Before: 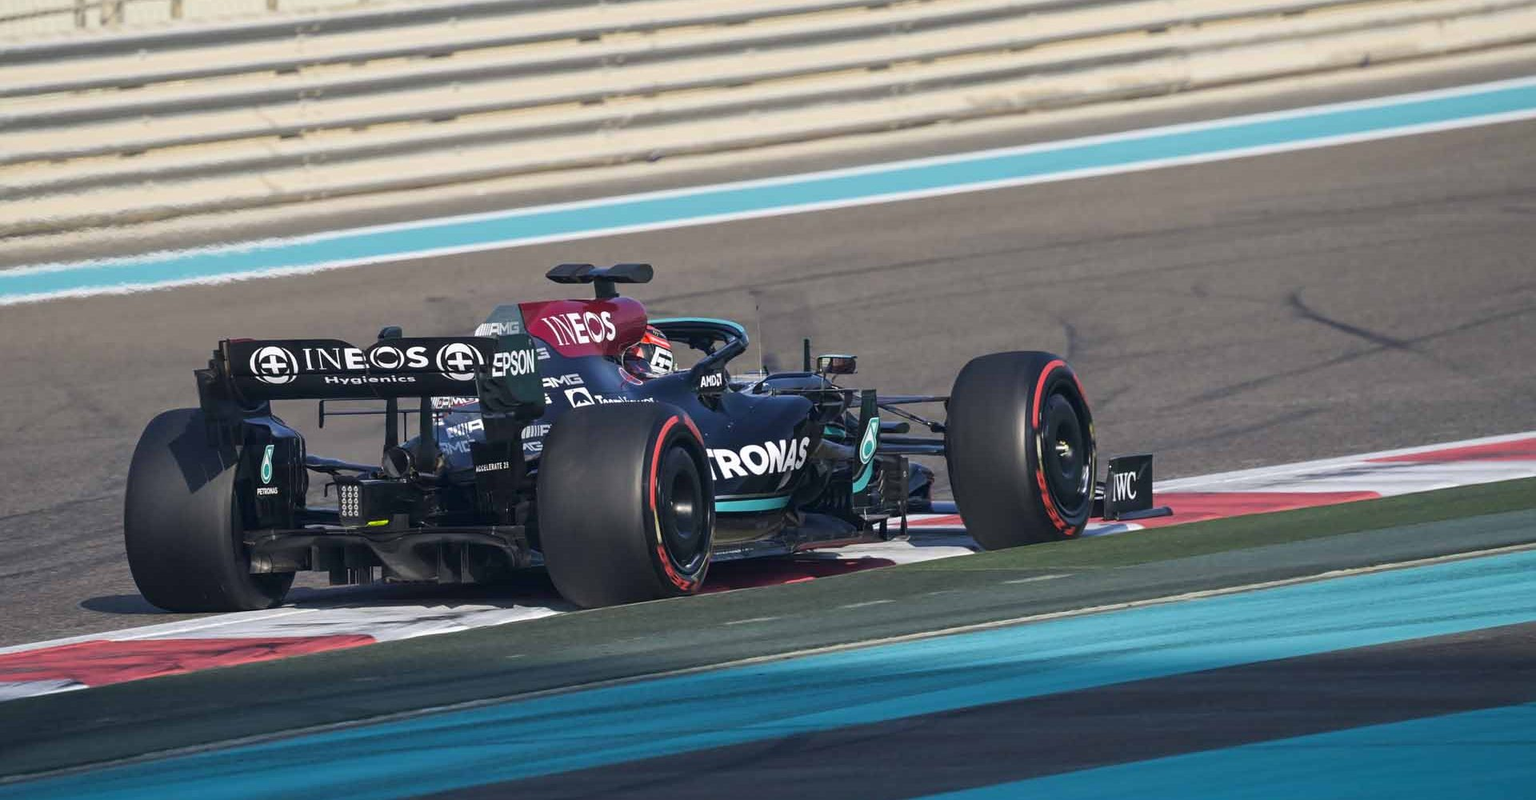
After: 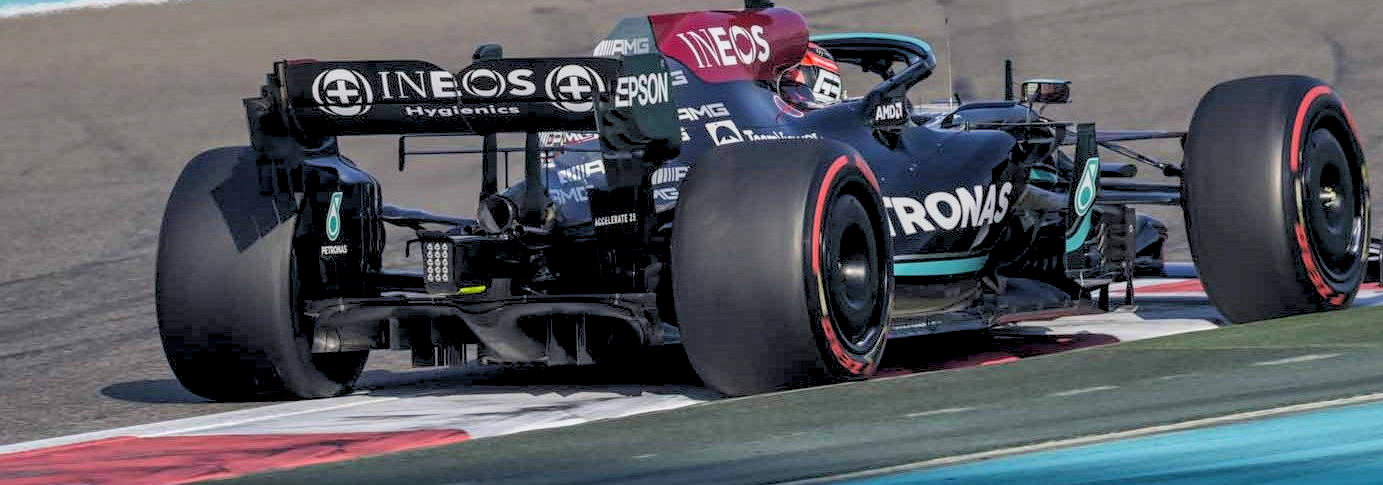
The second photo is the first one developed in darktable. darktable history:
crop: top 36.498%, right 27.964%, bottom 14.995%
local contrast: detail 130%
rgb levels: preserve colors sum RGB, levels [[0.038, 0.433, 0.934], [0, 0.5, 1], [0, 0.5, 1]]
